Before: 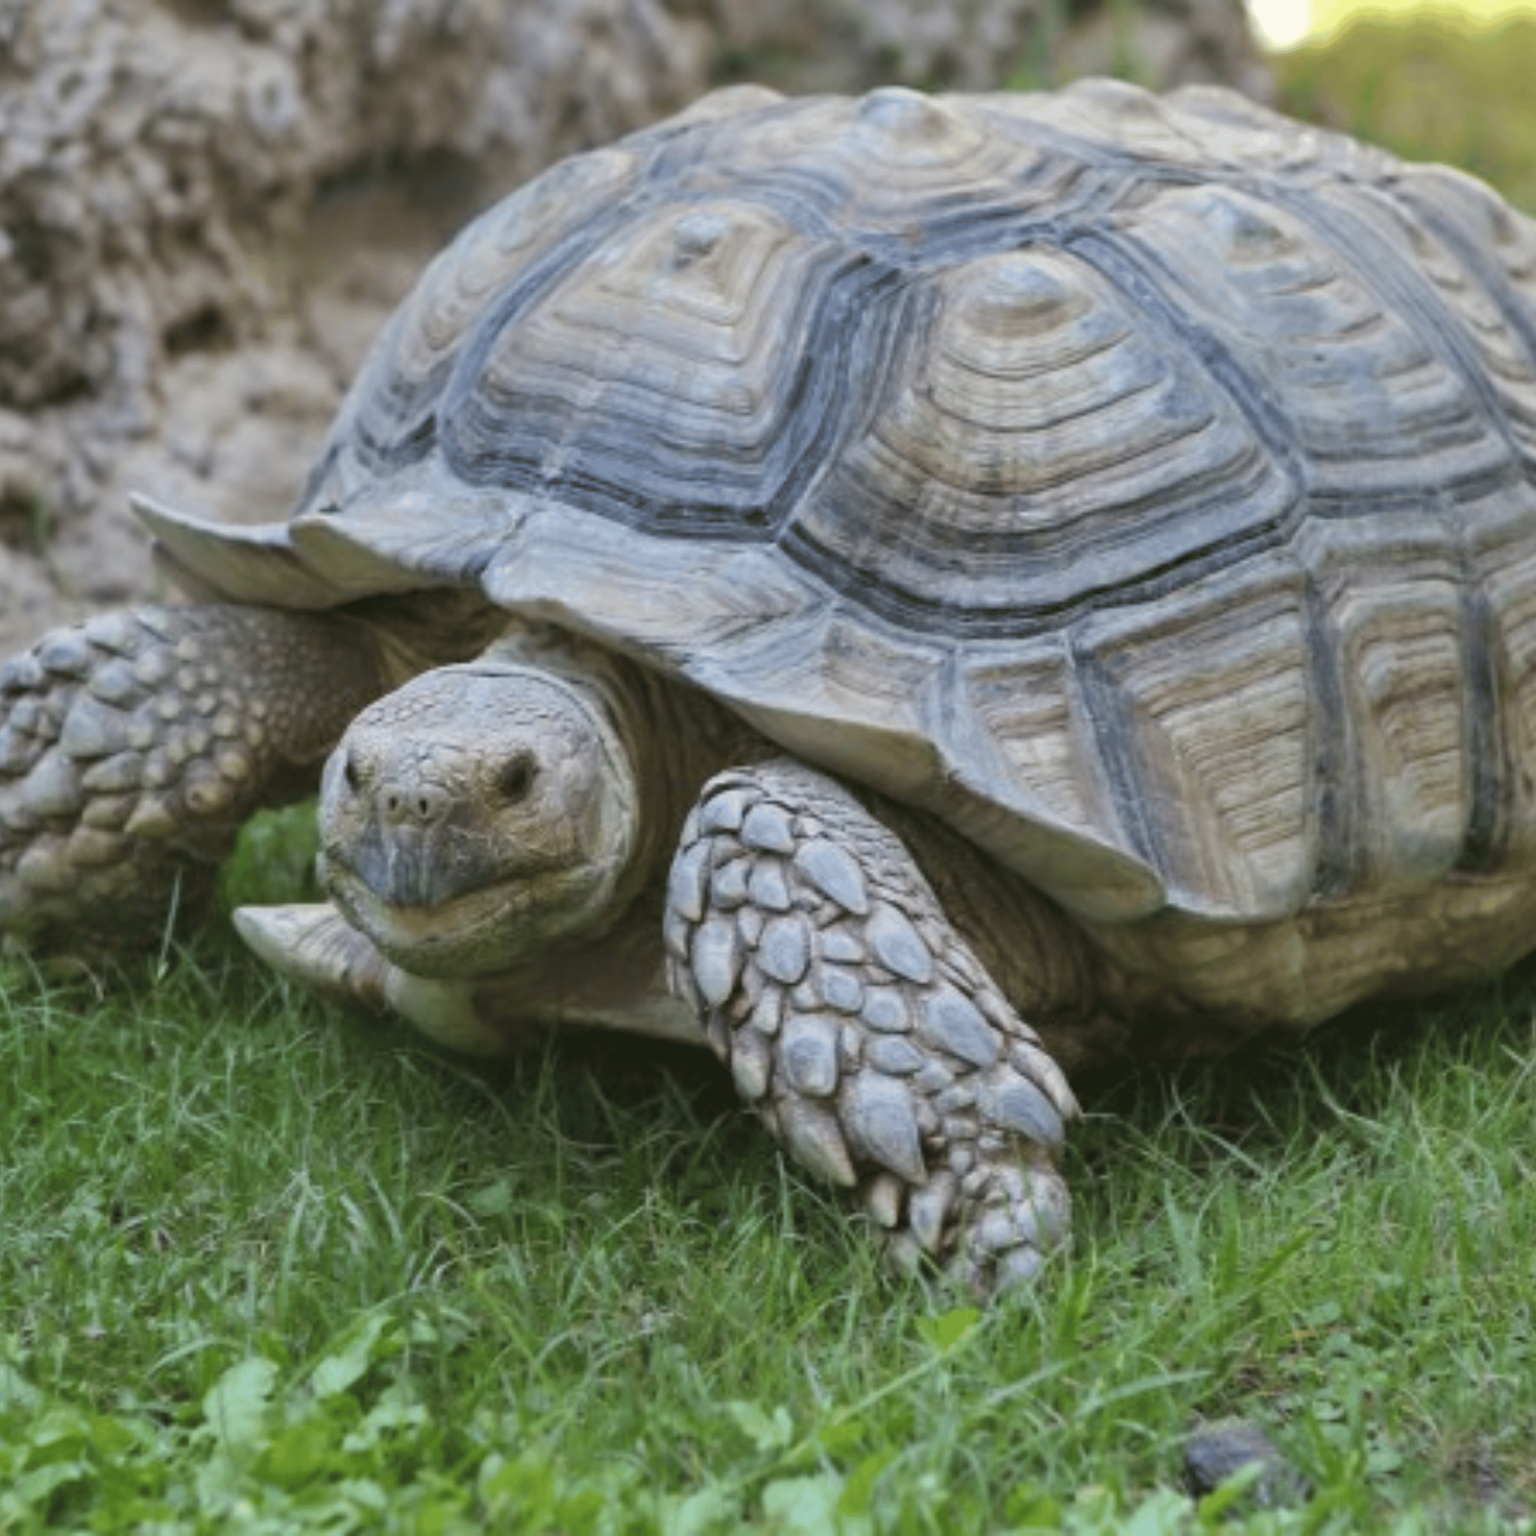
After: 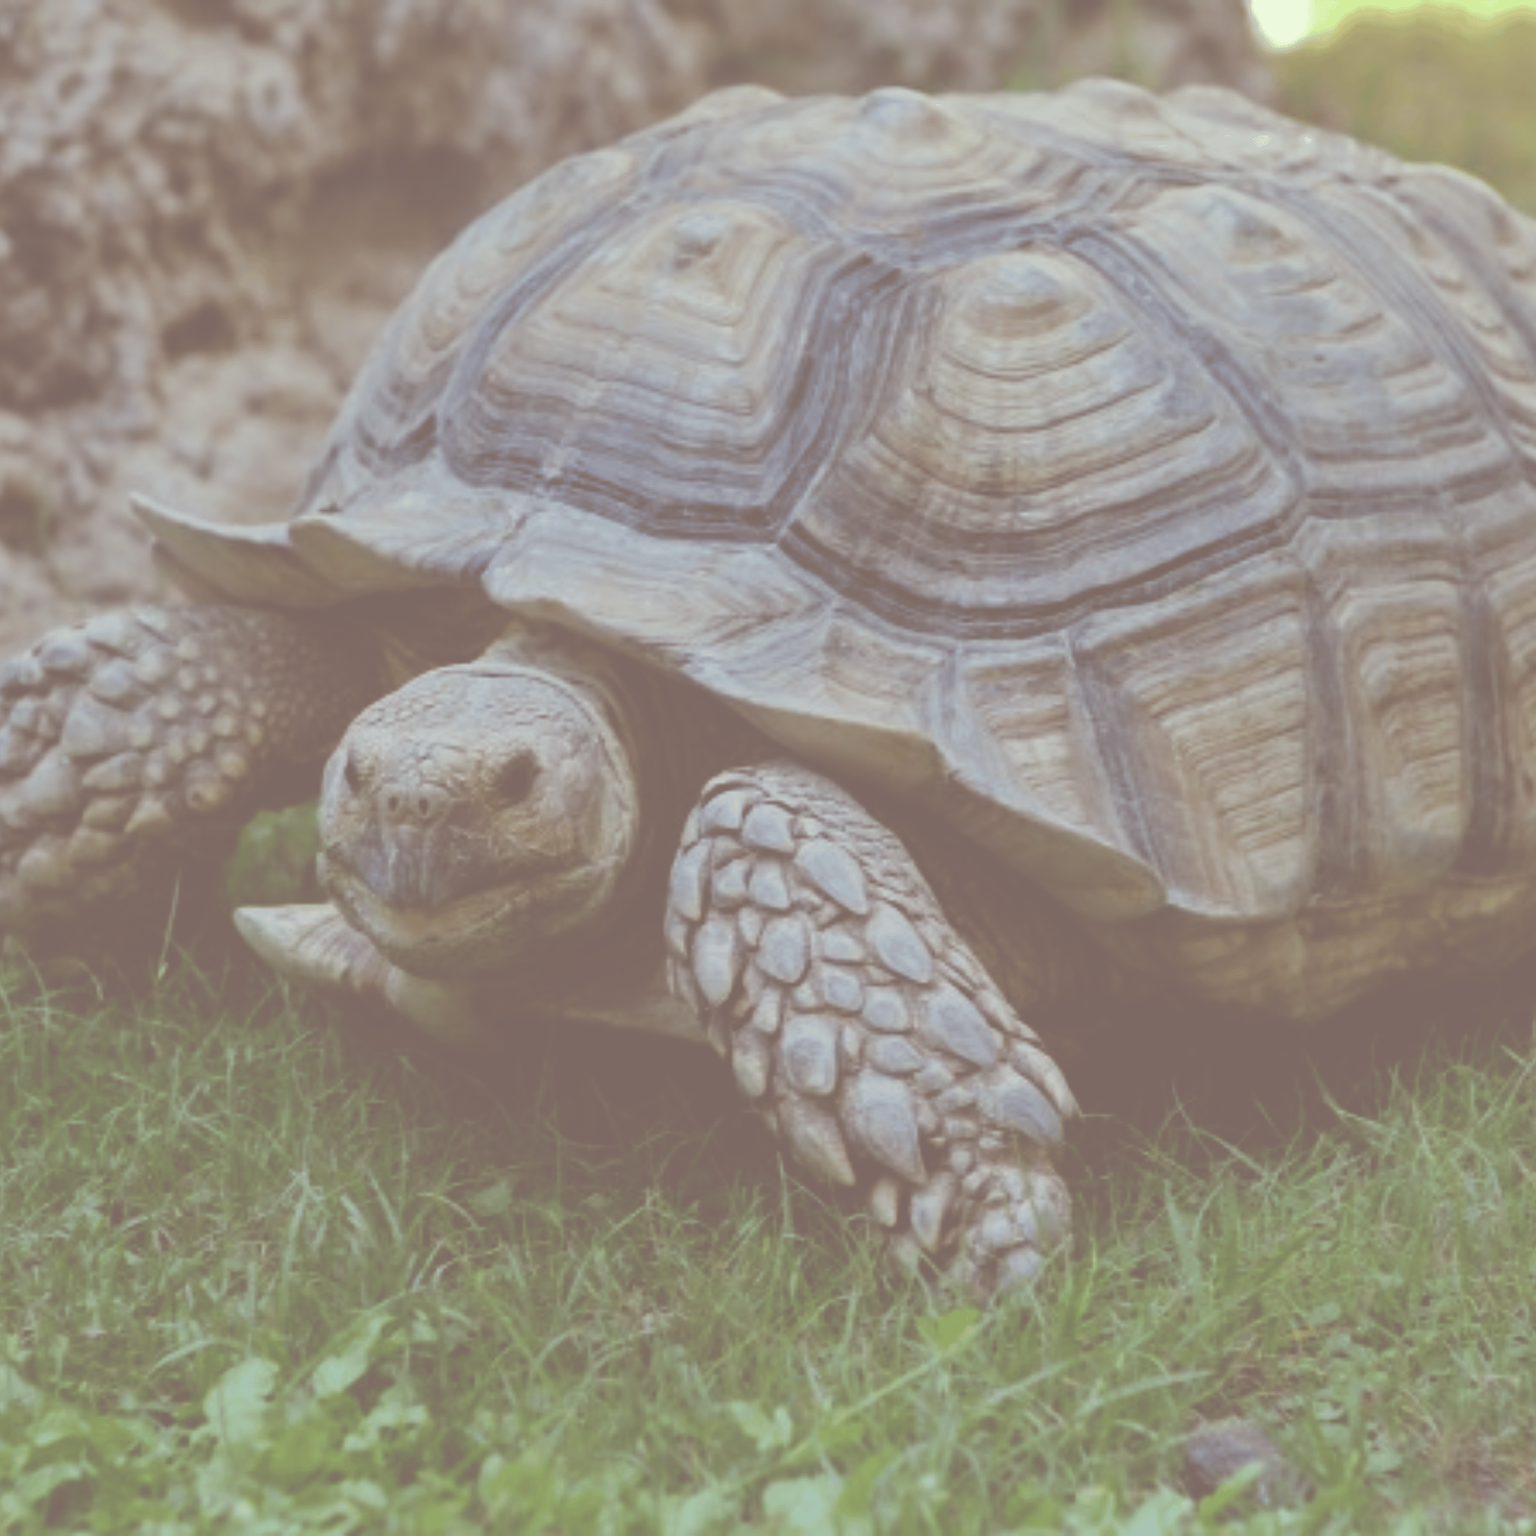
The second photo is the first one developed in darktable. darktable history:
color correction: highlights a* -7.23, highlights b* -0.161, shadows a* 20.08, shadows b* 11.73
tone curve: curves: ch0 [(0, 0) (0.003, 0.464) (0.011, 0.464) (0.025, 0.464) (0.044, 0.464) (0.069, 0.464) (0.1, 0.463) (0.136, 0.463) (0.177, 0.464) (0.224, 0.469) (0.277, 0.482) (0.335, 0.501) (0.399, 0.53) (0.468, 0.567) (0.543, 0.61) (0.623, 0.663) (0.709, 0.718) (0.801, 0.779) (0.898, 0.842) (1, 1)], preserve colors none
